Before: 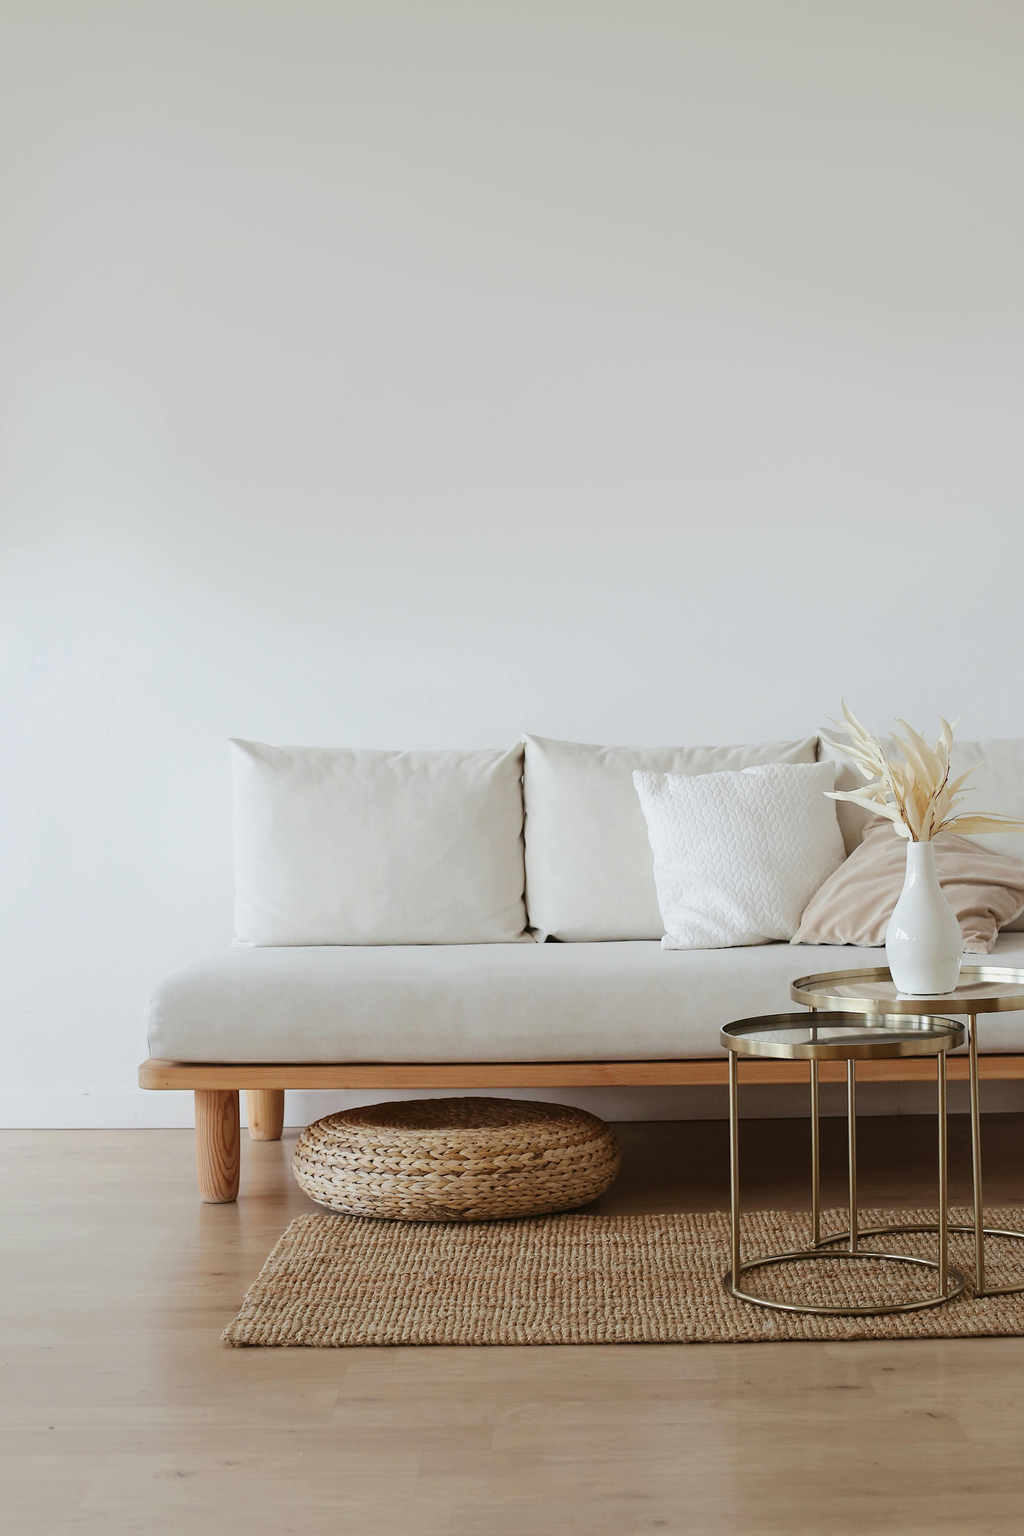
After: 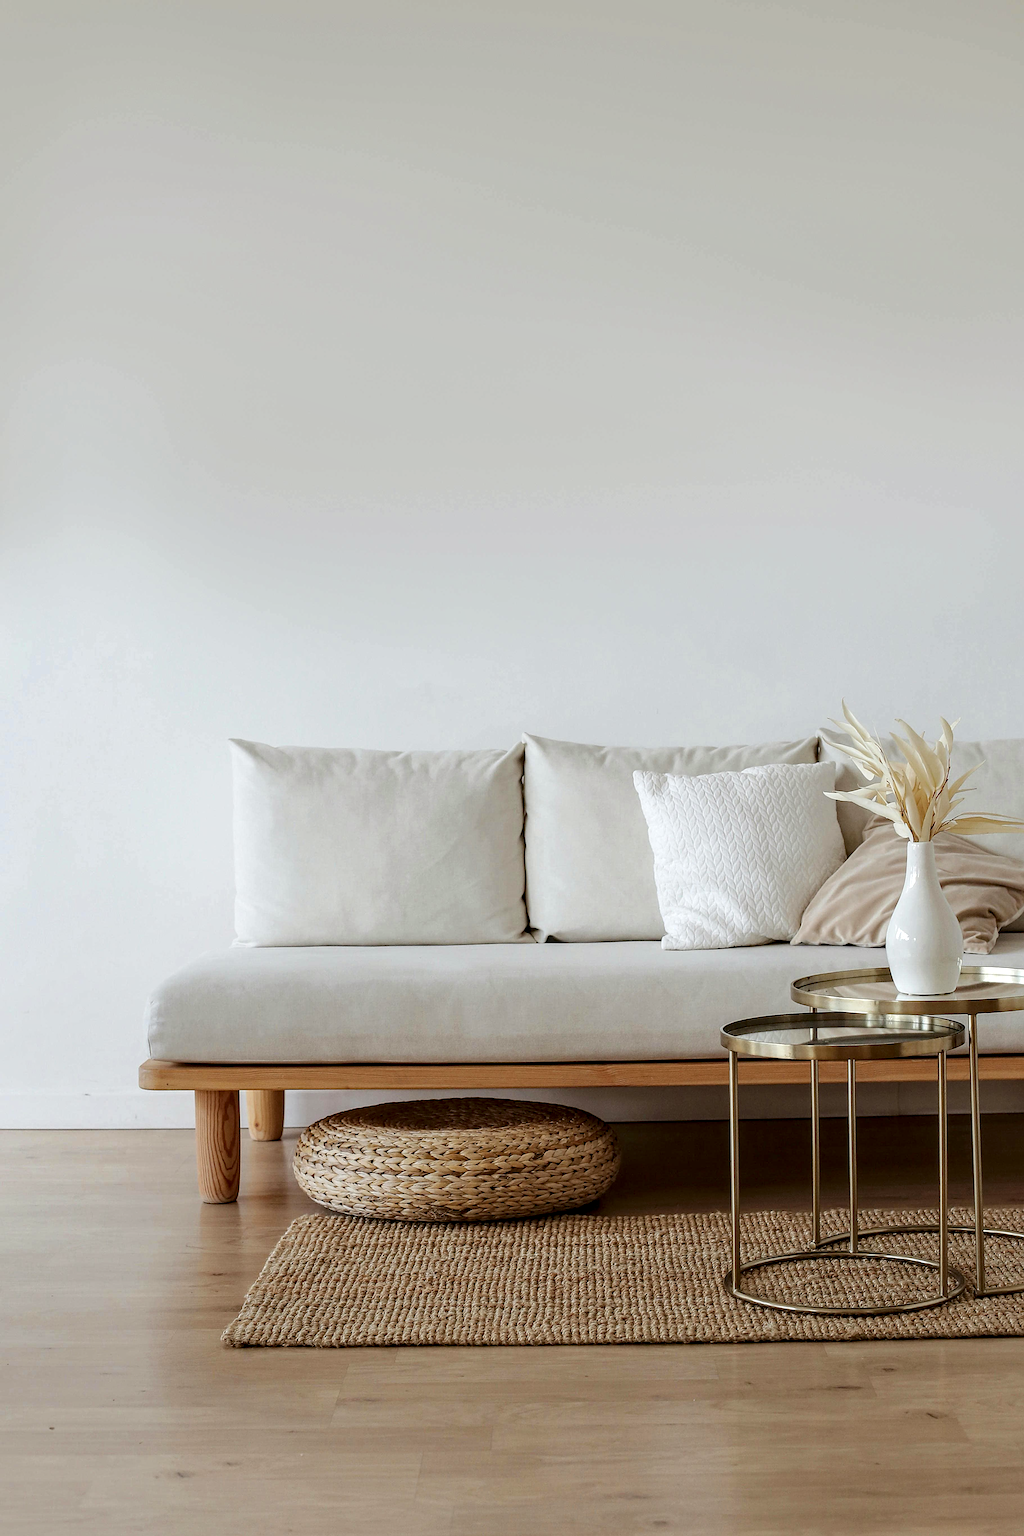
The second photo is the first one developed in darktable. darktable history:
local contrast: detail 142%
sharpen: on, module defaults
haze removal: compatibility mode true, adaptive false
